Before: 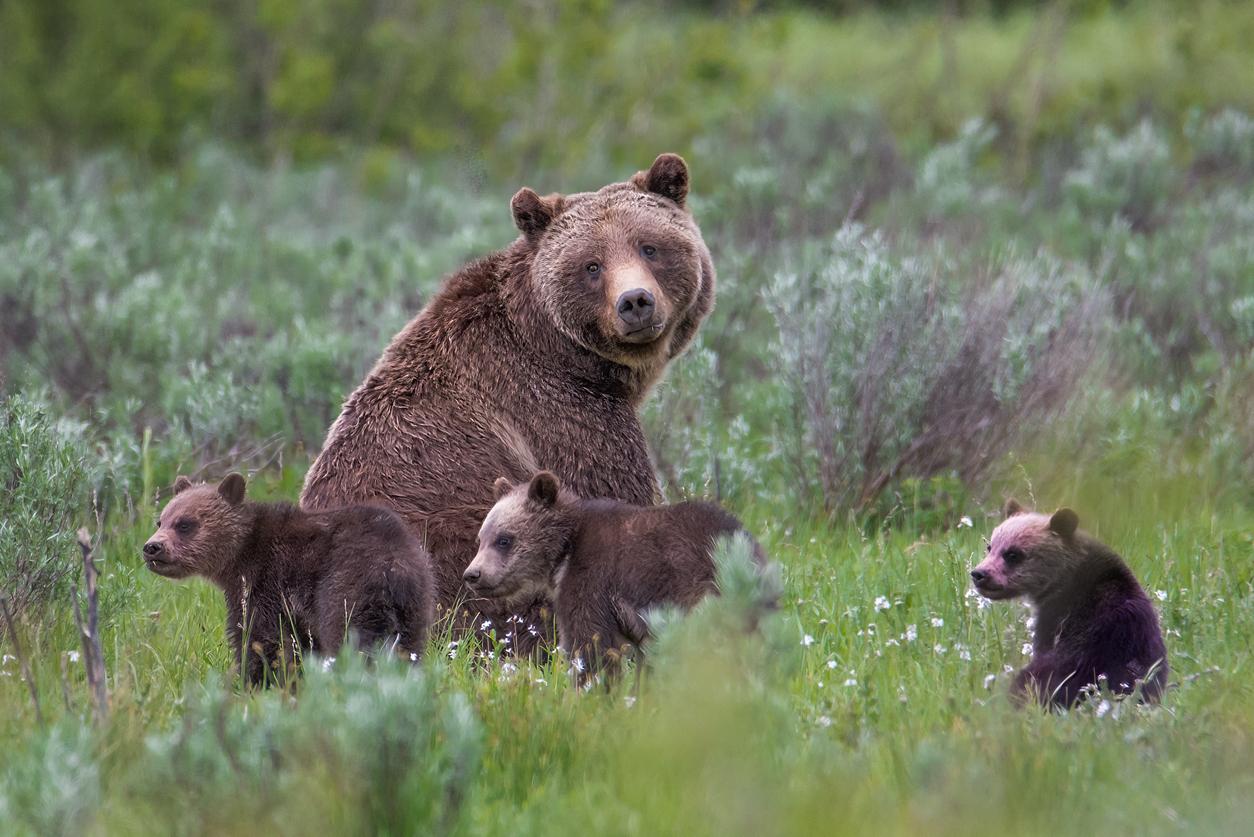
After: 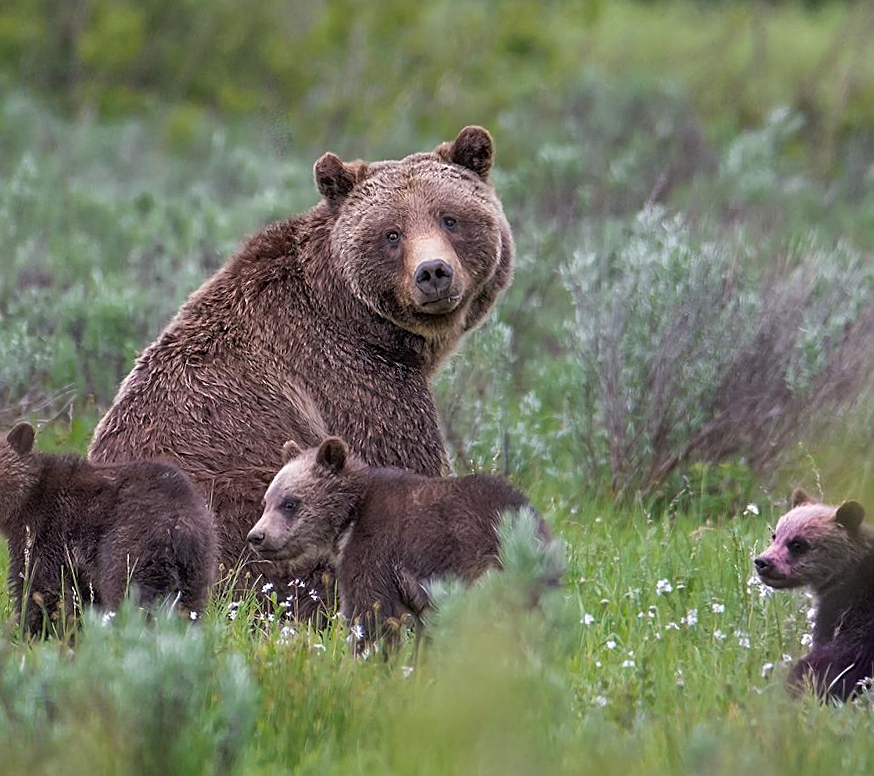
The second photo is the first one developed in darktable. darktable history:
crop and rotate: angle -2.97°, left 14.12%, top 0.04%, right 10.811%, bottom 0.056%
sharpen: on, module defaults
shadows and highlights: soften with gaussian
